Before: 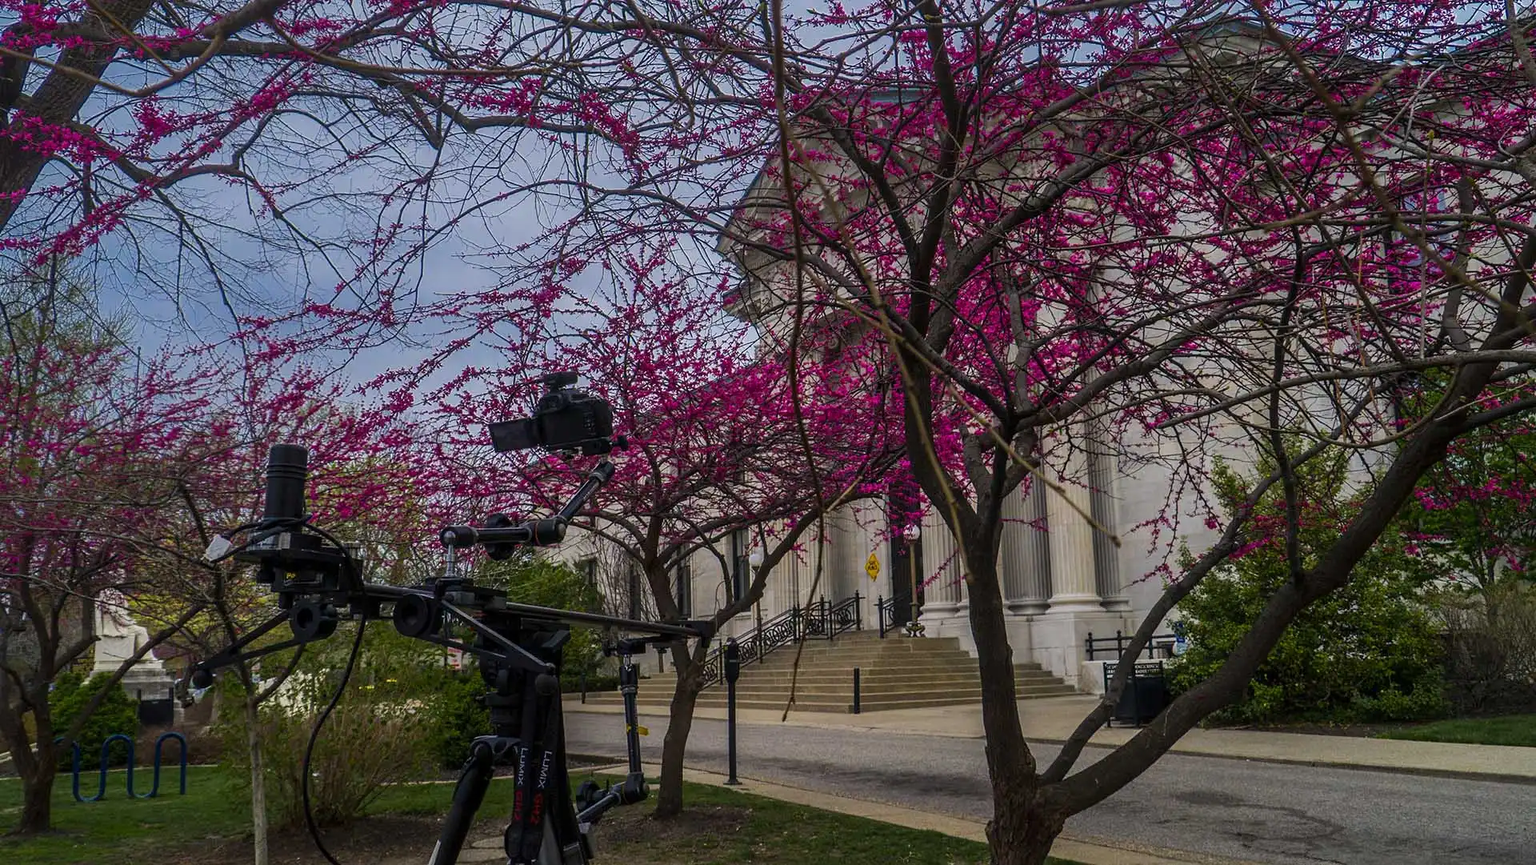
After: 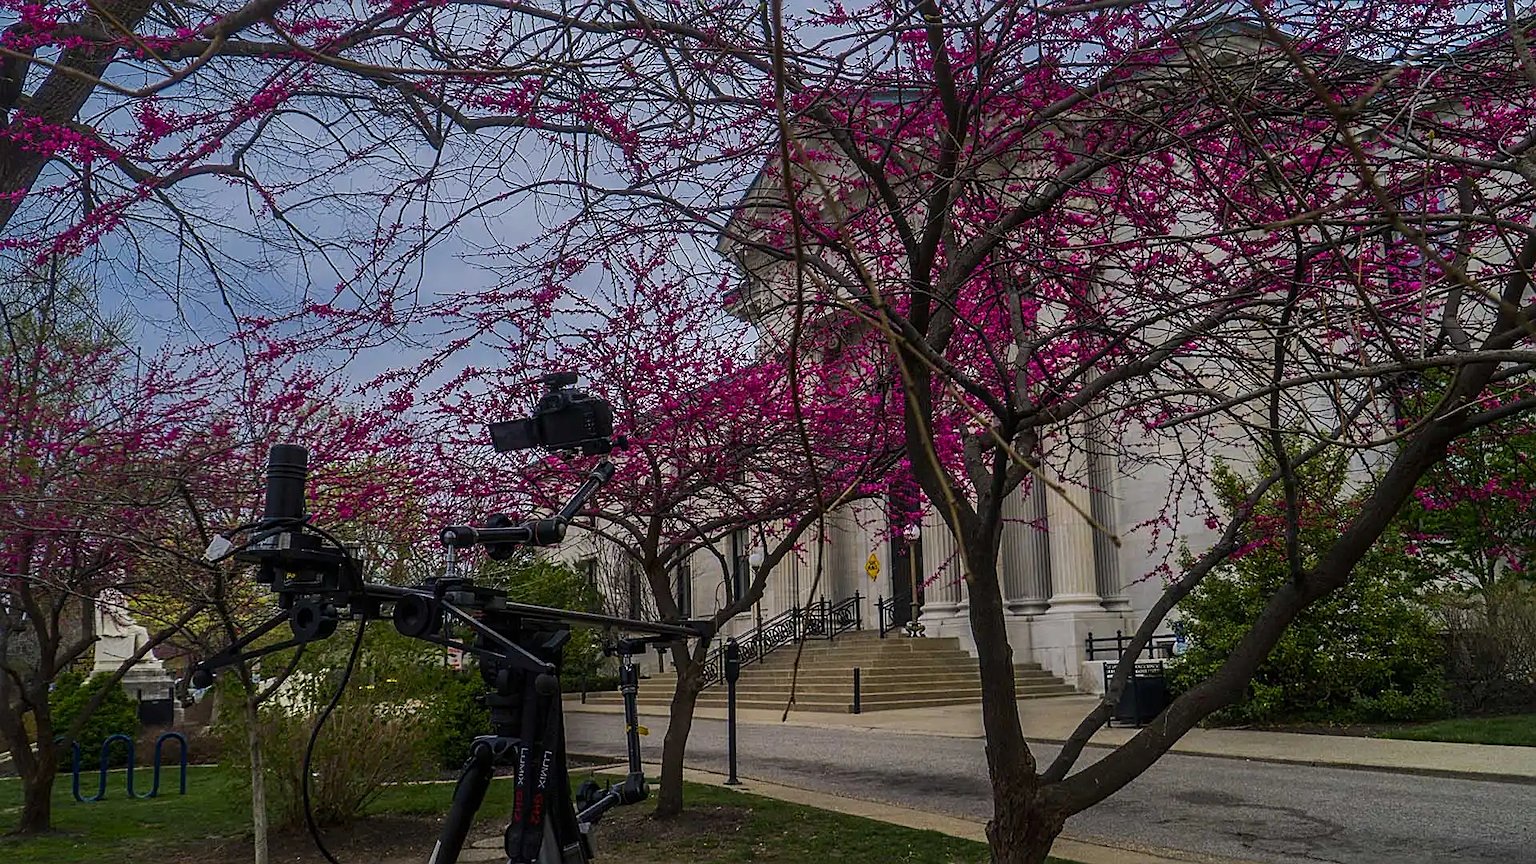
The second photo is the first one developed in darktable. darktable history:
exposure: black level correction 0, compensate highlight preservation false
sharpen: on, module defaults
shadows and highlights: shadows -20.49, white point adjustment -1.97, highlights -34.82
